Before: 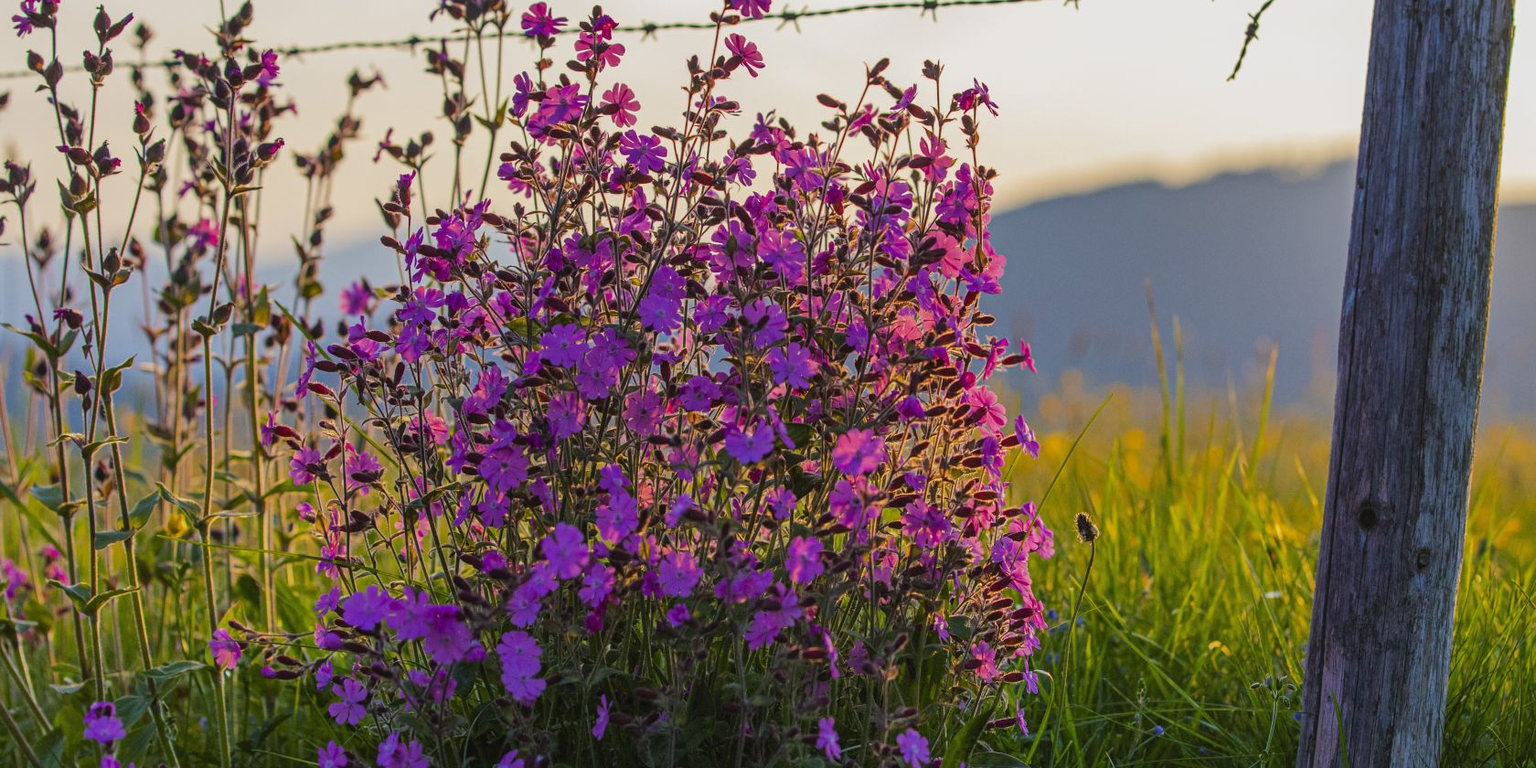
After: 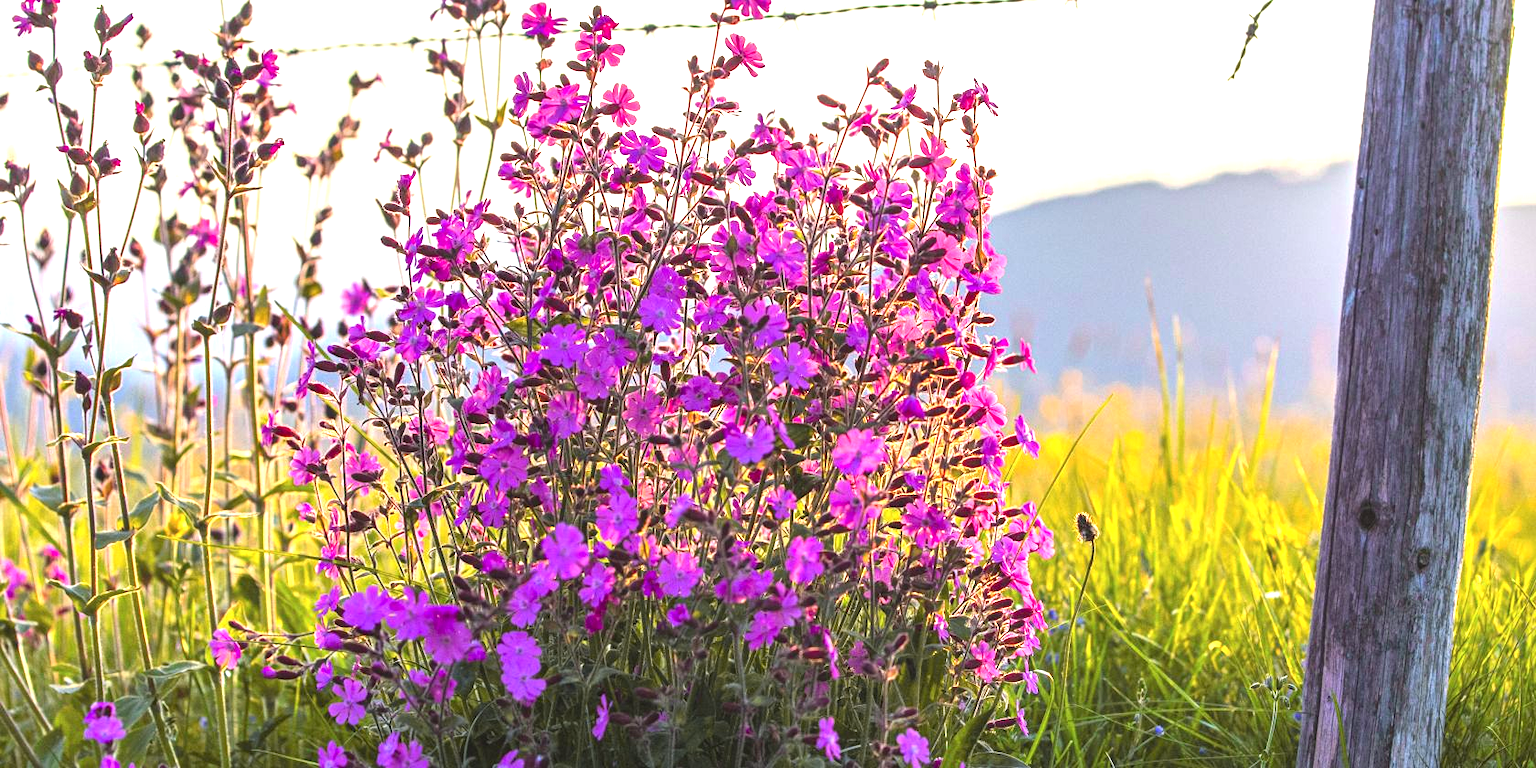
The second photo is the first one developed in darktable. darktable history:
tone curve: curves: ch0 [(0, 0) (0.253, 0.237) (1, 1)]; ch1 [(0, 0) (0.401, 0.42) (0.442, 0.47) (0.491, 0.495) (0.511, 0.523) (0.557, 0.565) (0.66, 0.683) (1, 1)]; ch2 [(0, 0) (0.394, 0.413) (0.5, 0.5) (0.578, 0.568) (1, 1)], color space Lab, independent channels, preserve colors none
exposure: black level correction 0, exposure 1.75 EV, compensate exposure bias true, compensate highlight preservation false
